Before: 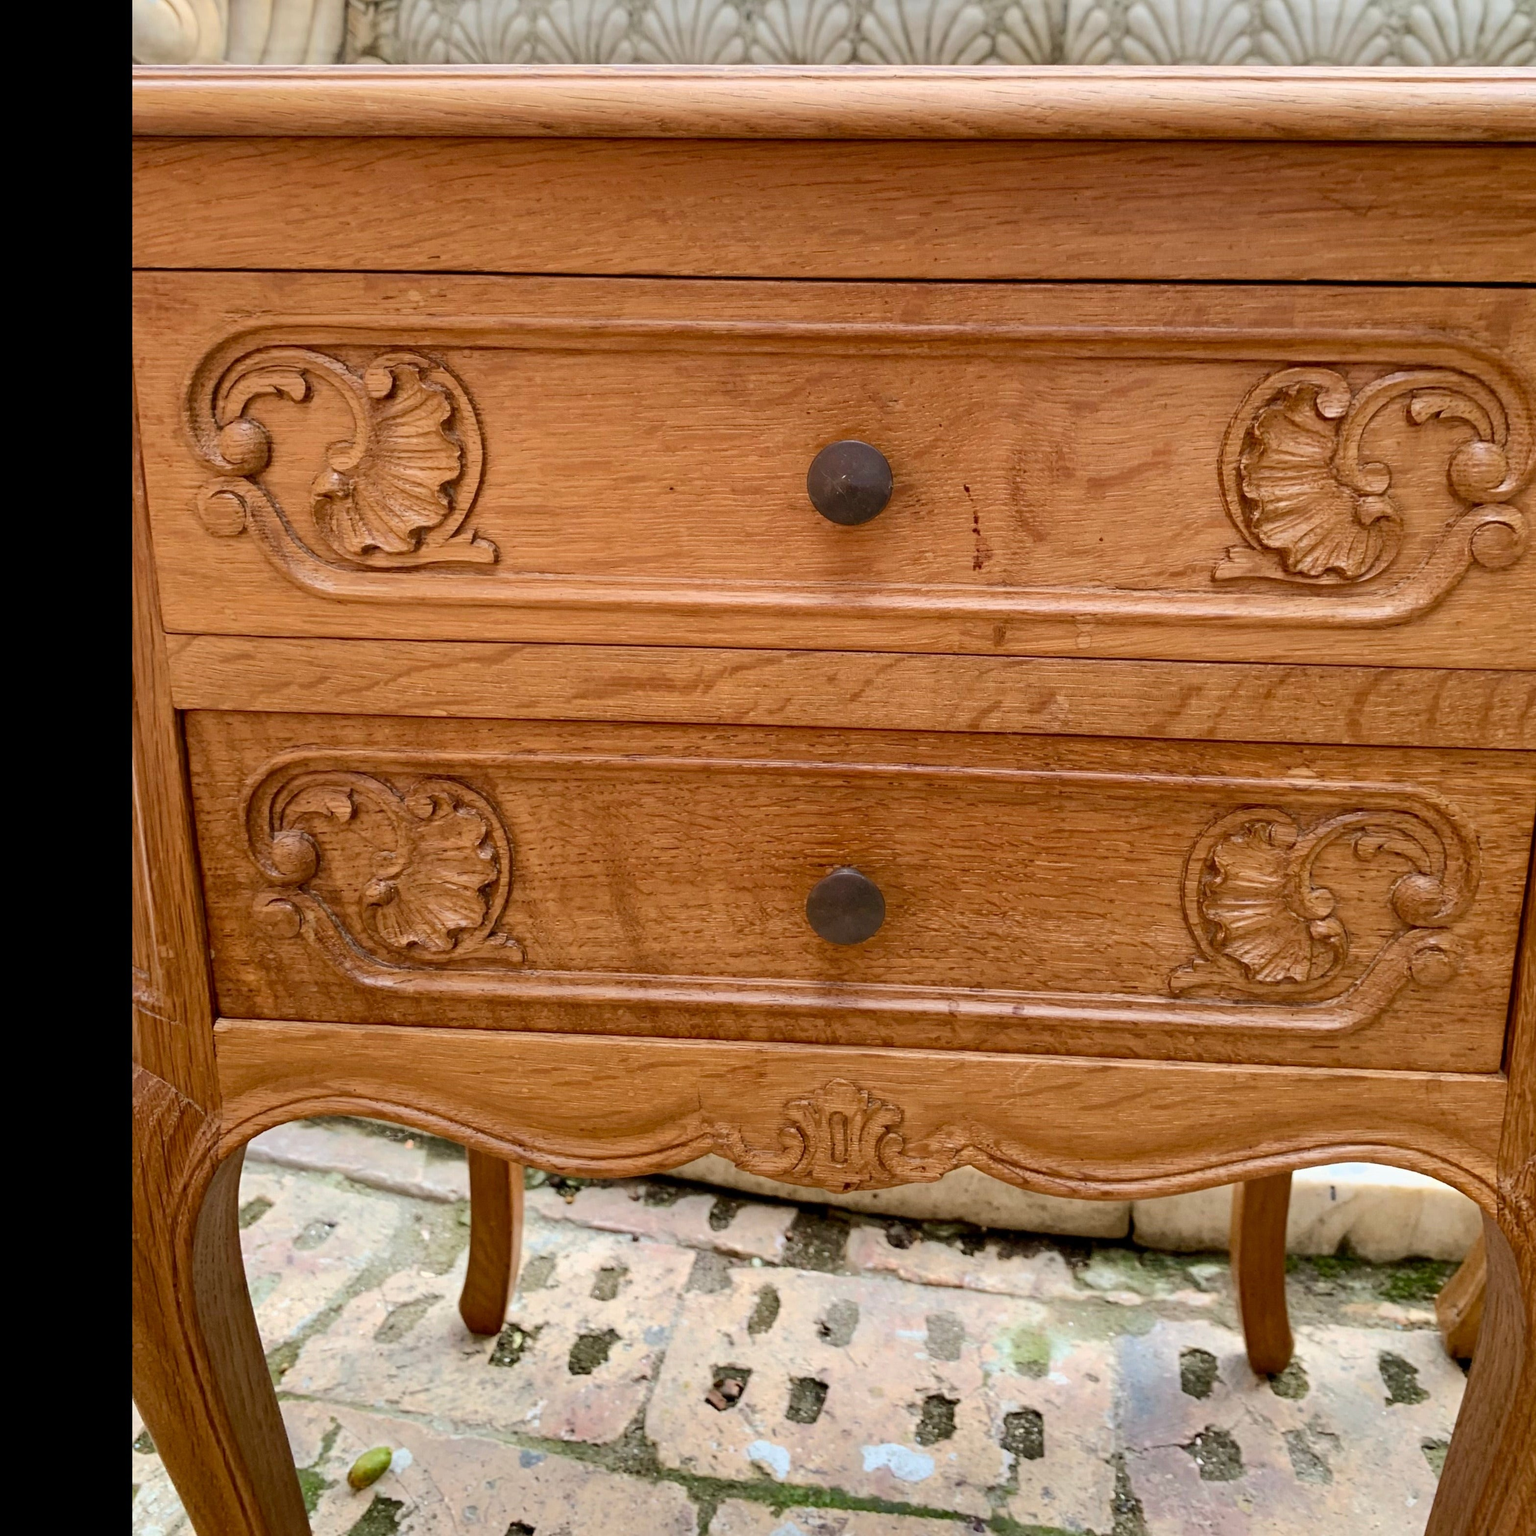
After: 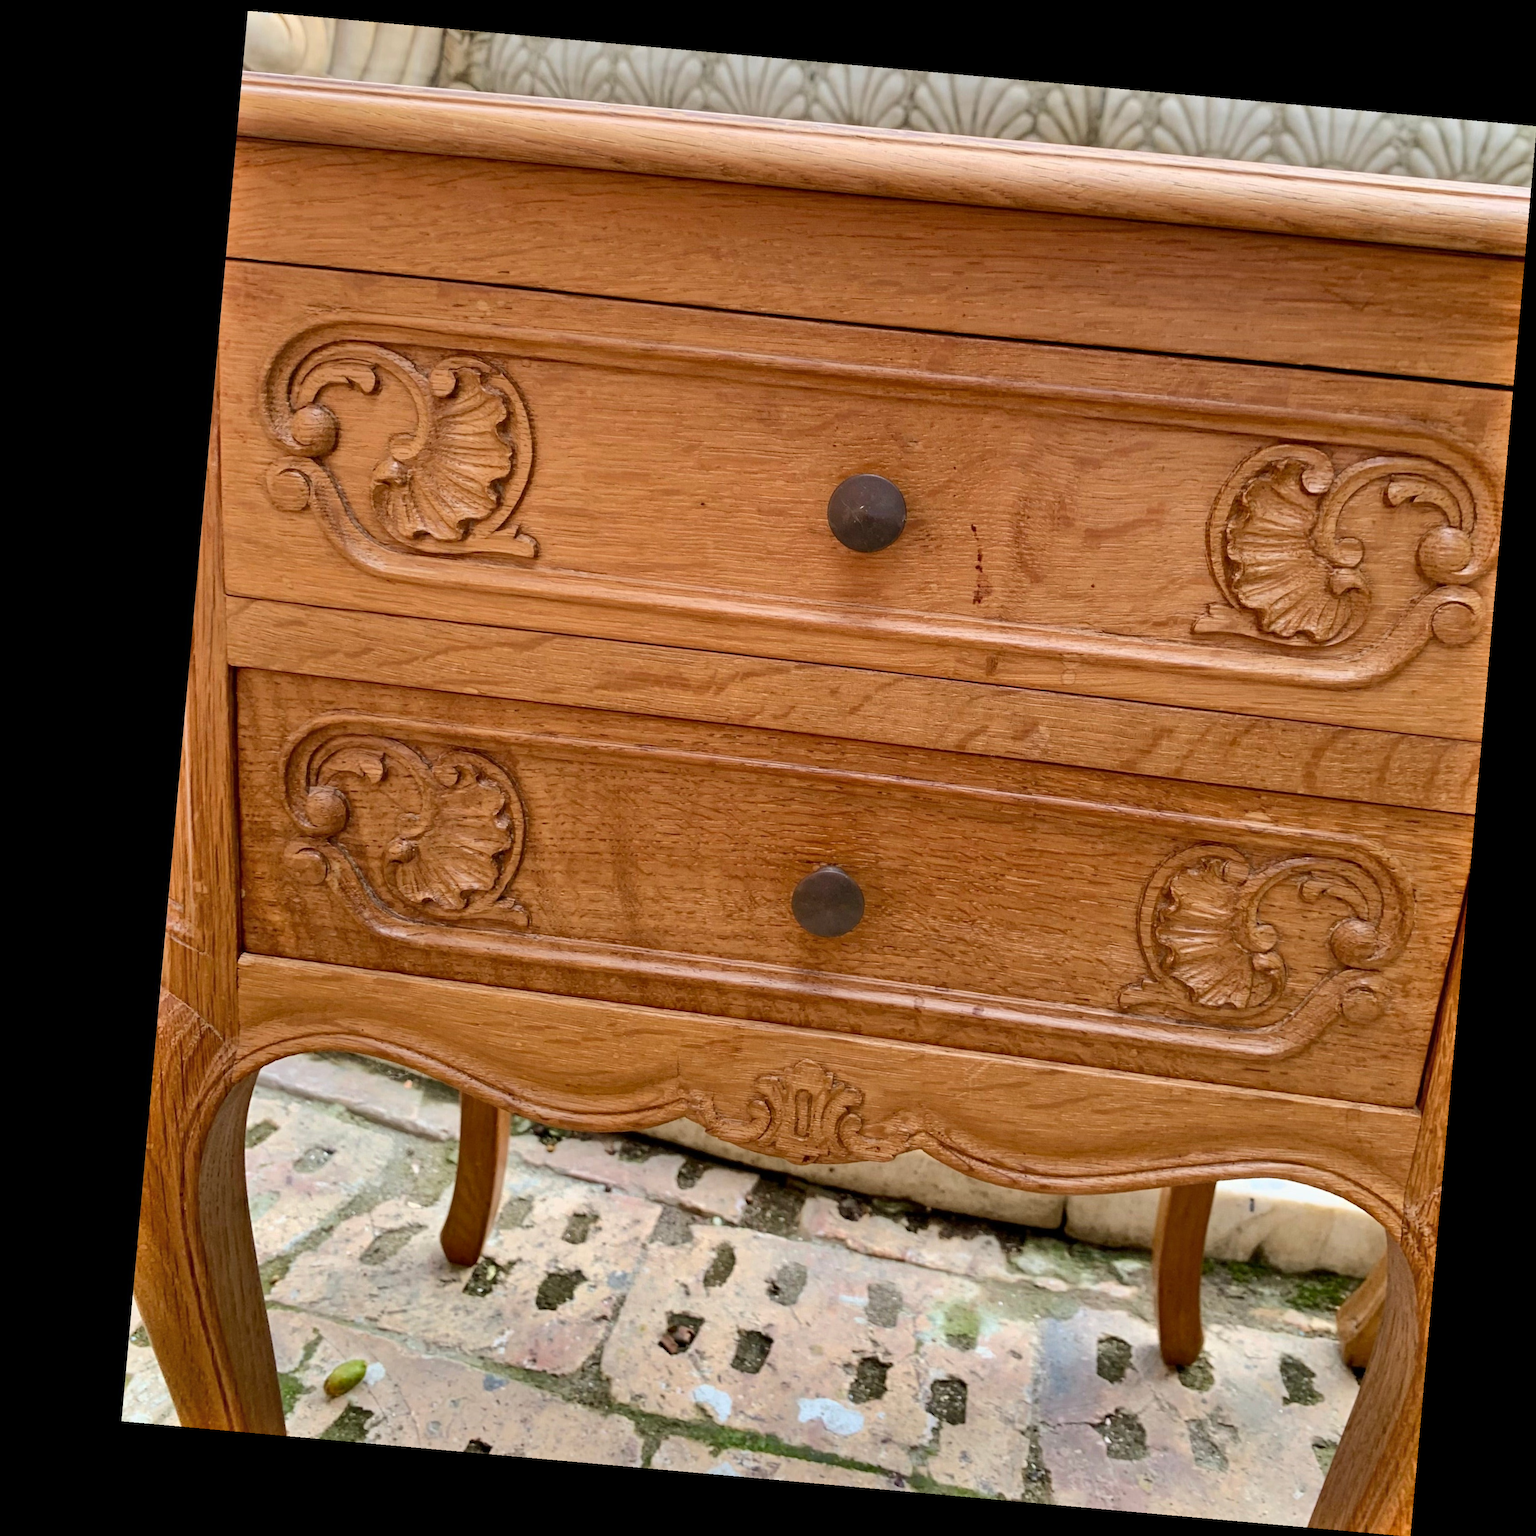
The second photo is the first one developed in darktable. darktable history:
shadows and highlights: soften with gaussian
rotate and perspective: rotation 5.12°, automatic cropping off
